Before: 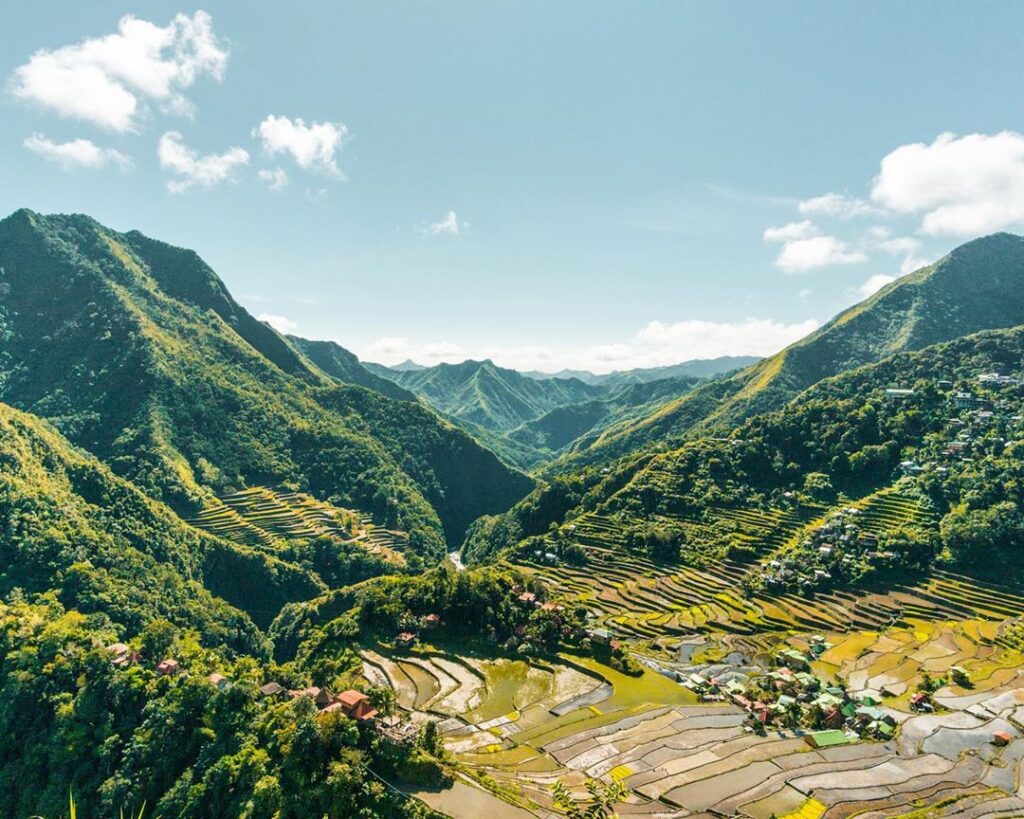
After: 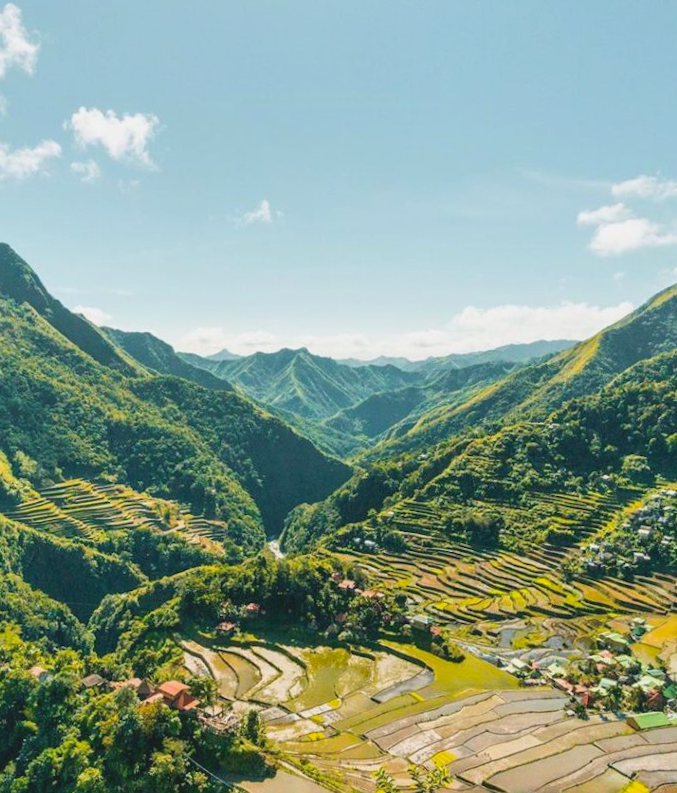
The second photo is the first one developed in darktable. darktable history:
rotate and perspective: rotation -1°, crop left 0.011, crop right 0.989, crop top 0.025, crop bottom 0.975
crop and rotate: left 17.732%, right 15.423%
contrast brightness saturation: contrast -0.1, brightness 0.05, saturation 0.08
